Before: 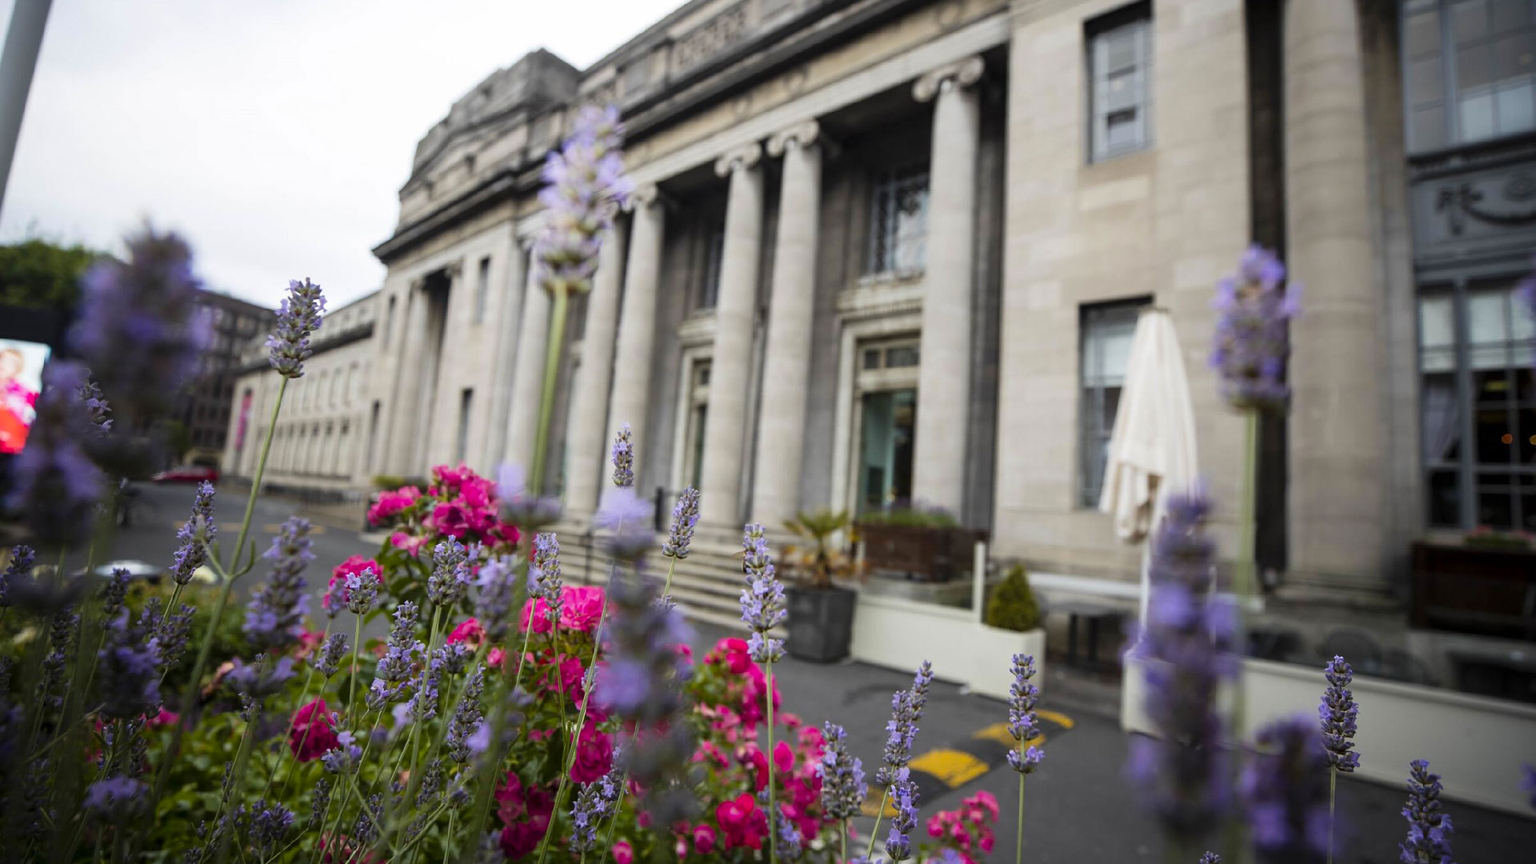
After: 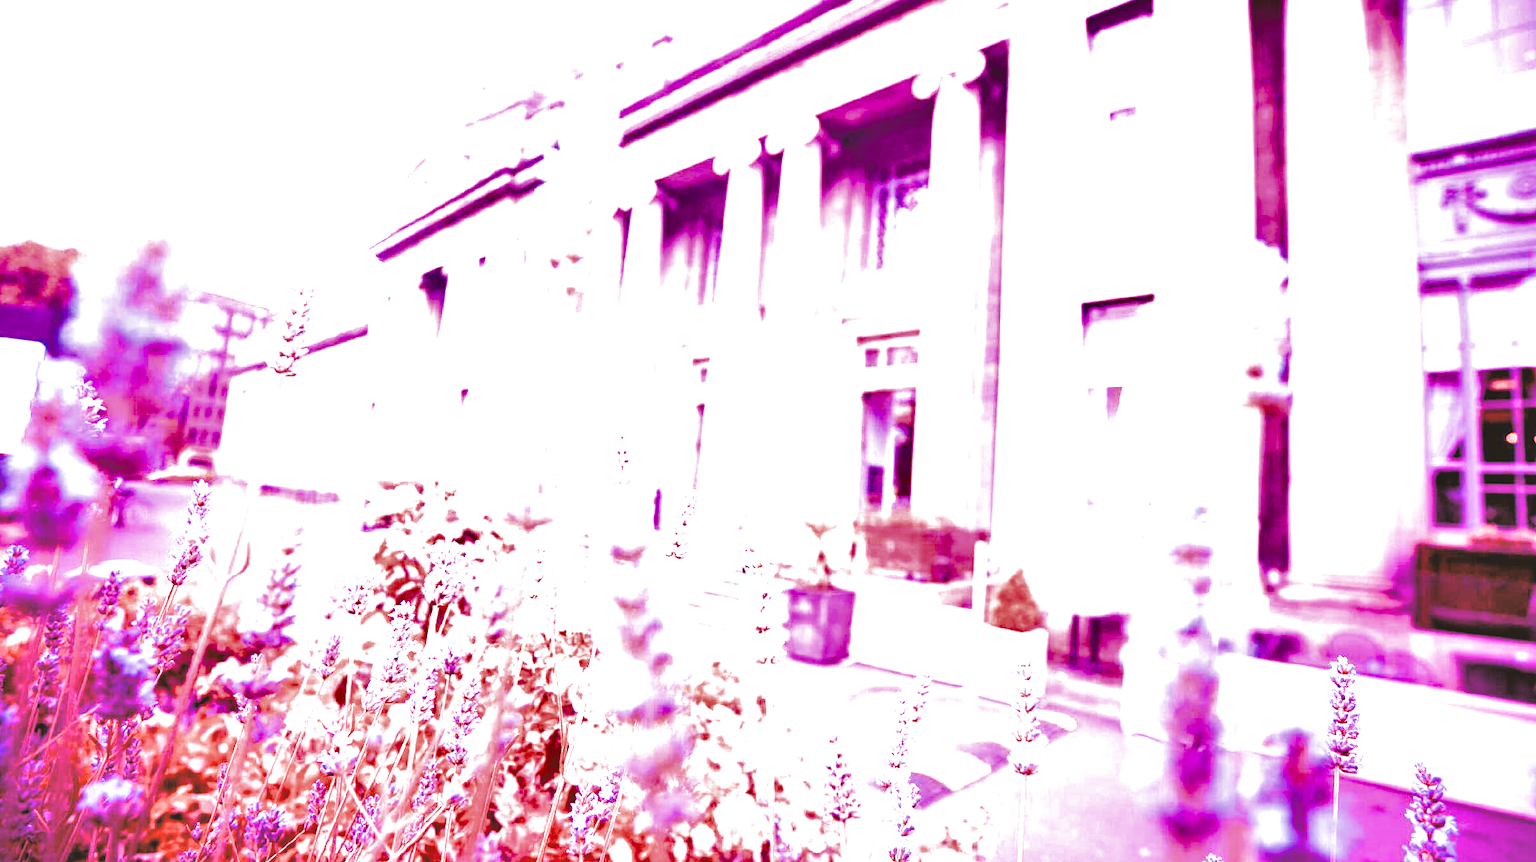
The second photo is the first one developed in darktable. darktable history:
haze removal: on, module defaults
filmic rgb: black relative exposure -3.86 EV, white relative exposure 3.48 EV, hardness 2.63, contrast 1.103
white balance: red 8, blue 8
crop: left 0.434%, top 0.485%, right 0.244%, bottom 0.386%
shadows and highlights: shadows 25, highlights -48, soften with gaussian
color balance: lift [1.005, 1.002, 0.998, 0.998], gamma [1, 1.021, 1.02, 0.979], gain [0.923, 1.066, 1.056, 0.934]
exposure: black level correction -0.041, exposure 0.064 EV, compensate highlight preservation false
